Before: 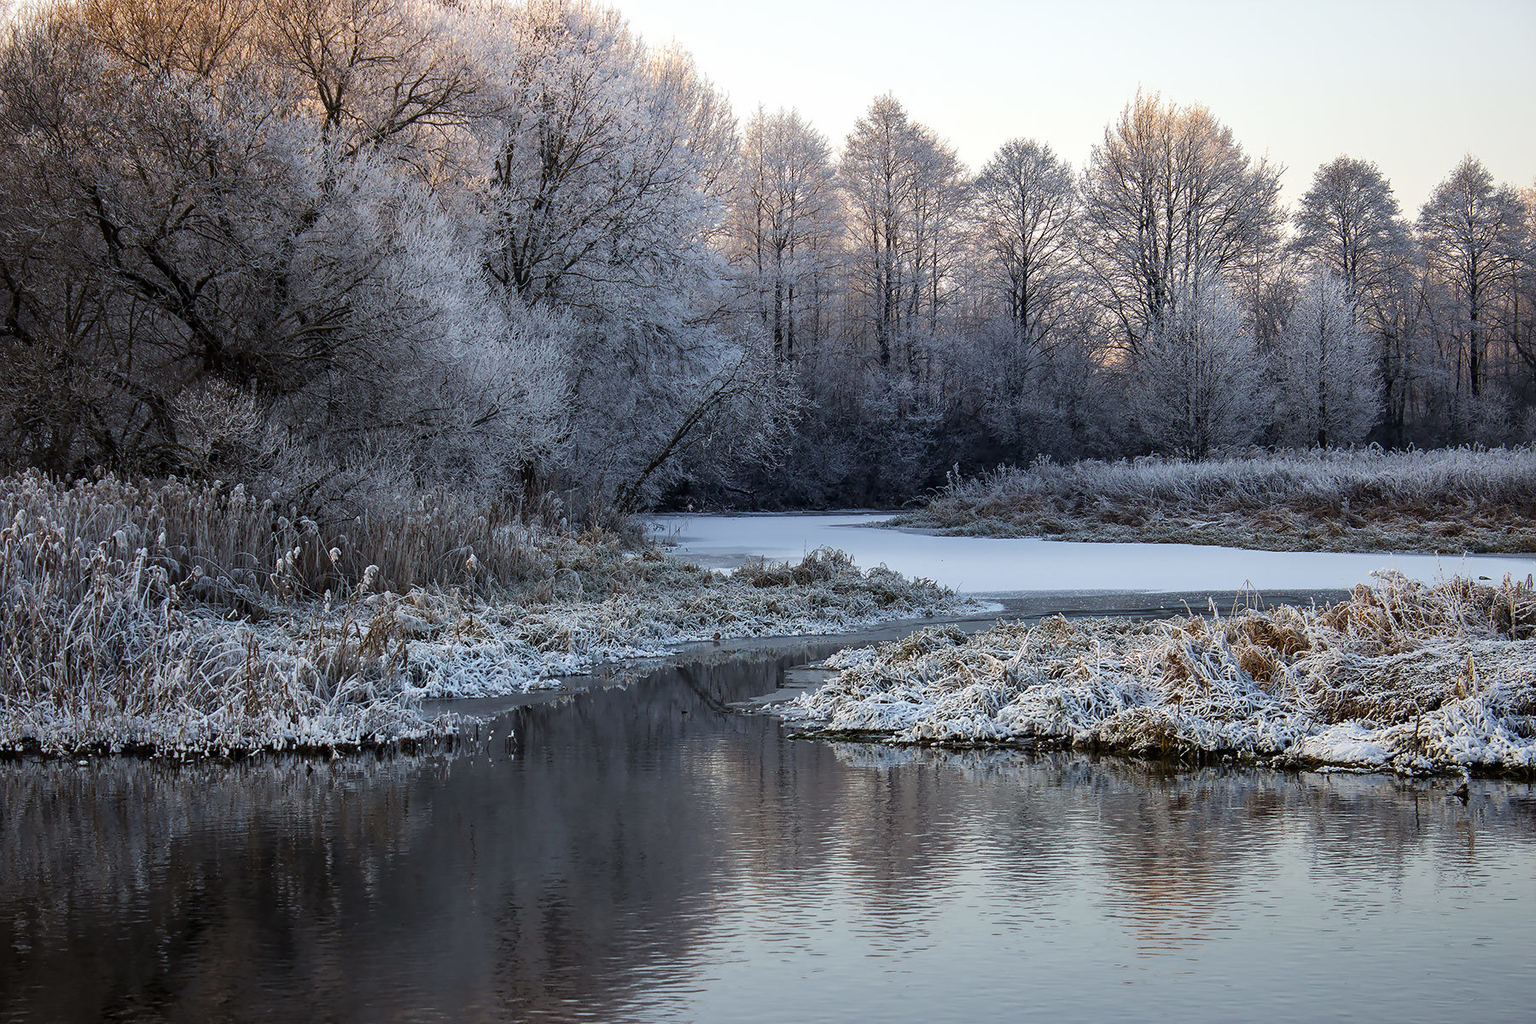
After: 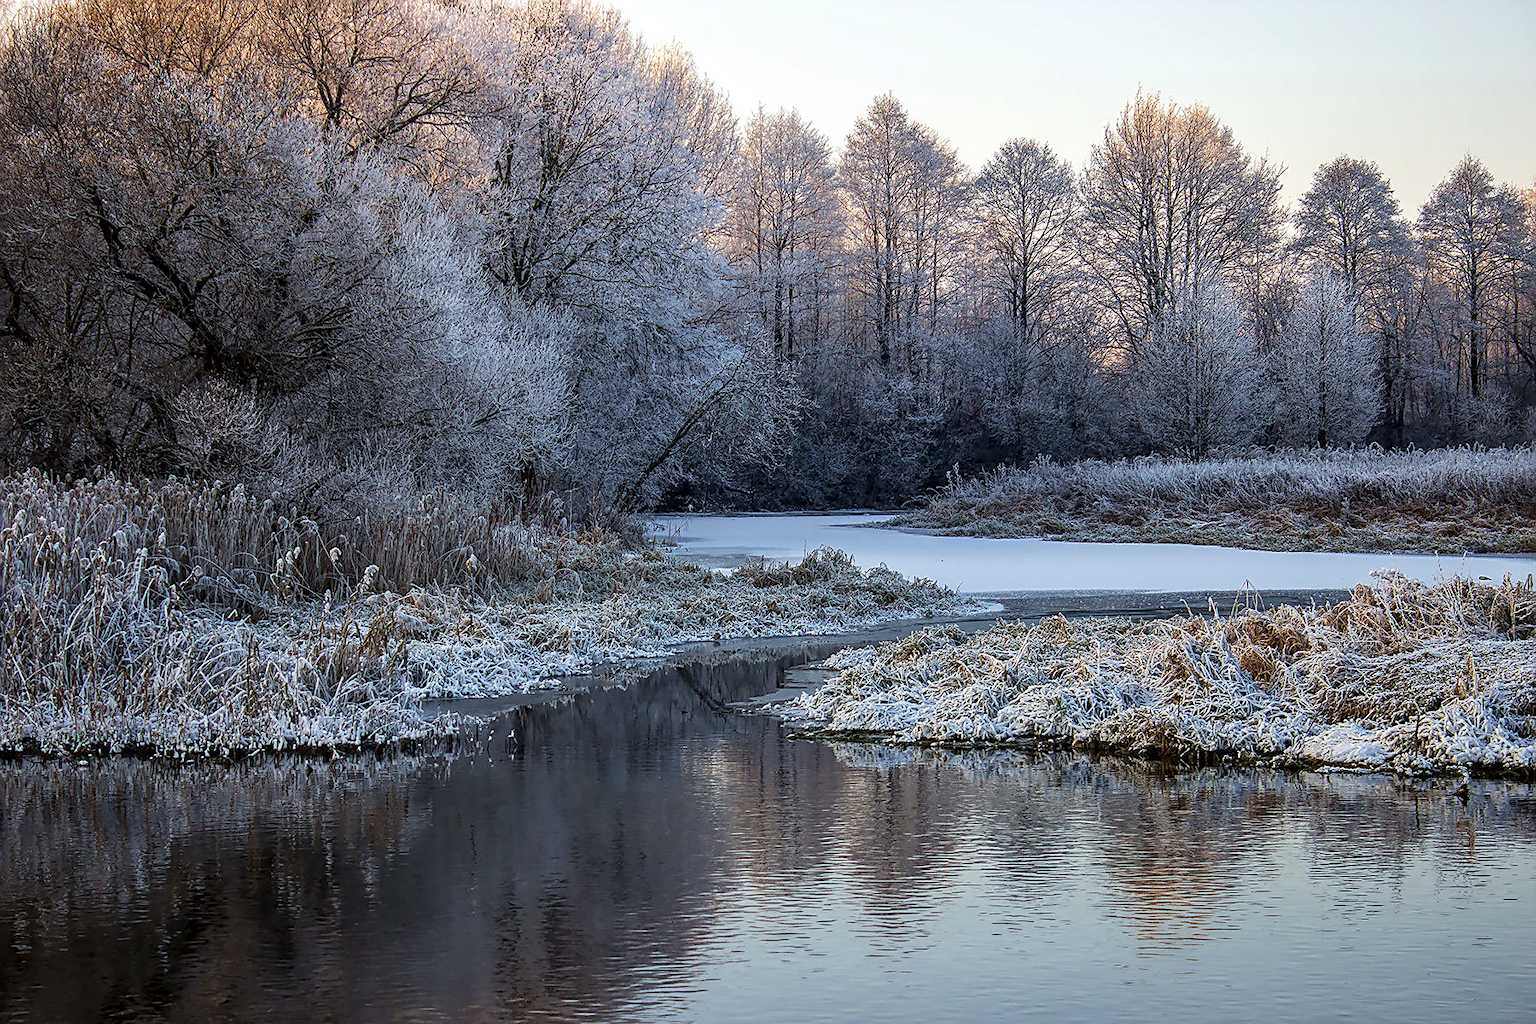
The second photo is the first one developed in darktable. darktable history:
sharpen: on, module defaults
velvia: on, module defaults
local contrast: on, module defaults
